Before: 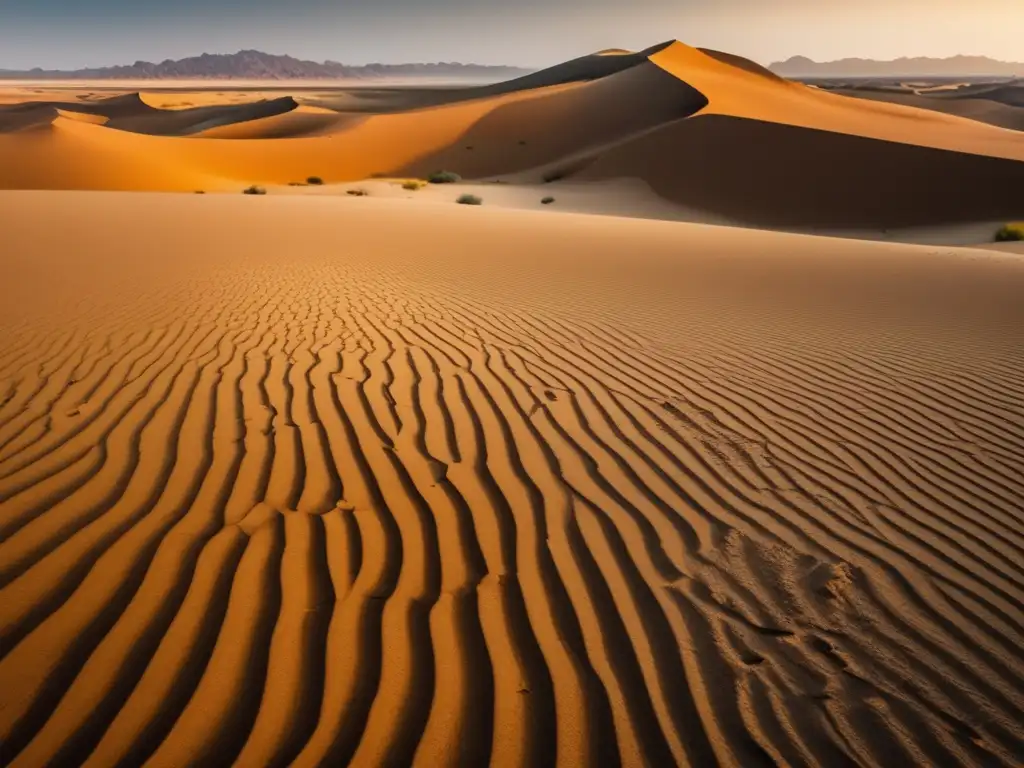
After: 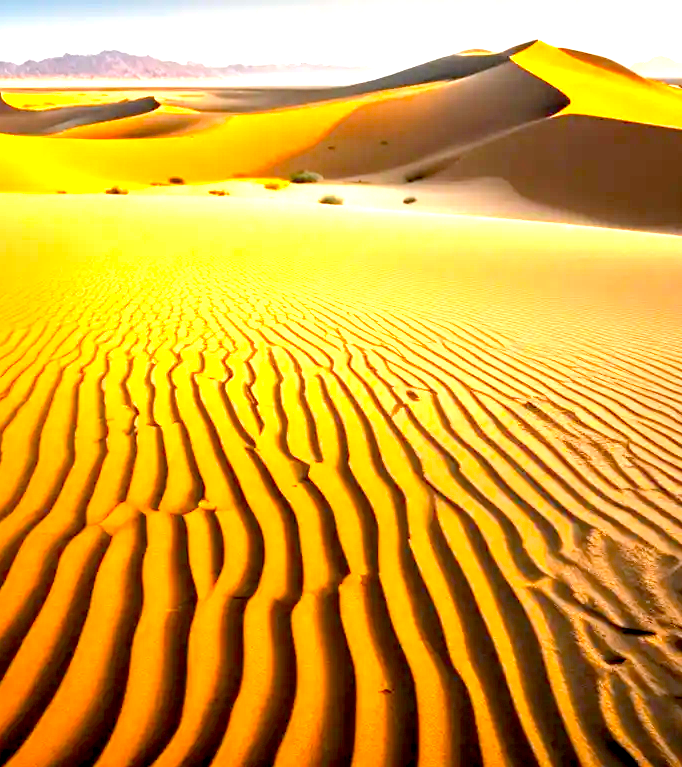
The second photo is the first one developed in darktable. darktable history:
crop and rotate: left 13.537%, right 19.796%
exposure: black level correction 0.005, exposure 2.084 EV, compensate highlight preservation false
color balance: output saturation 120%
